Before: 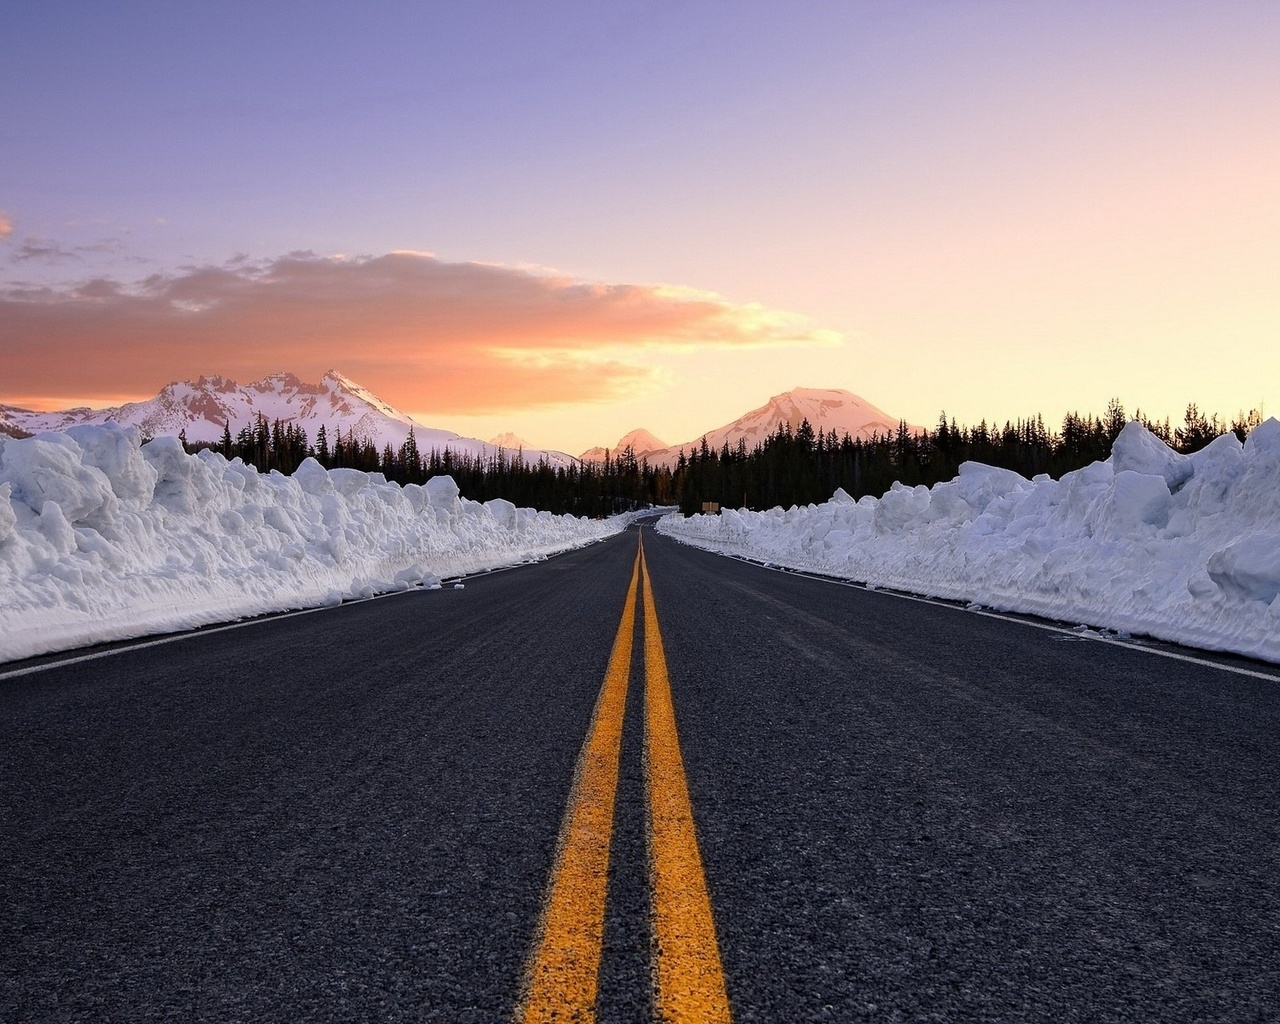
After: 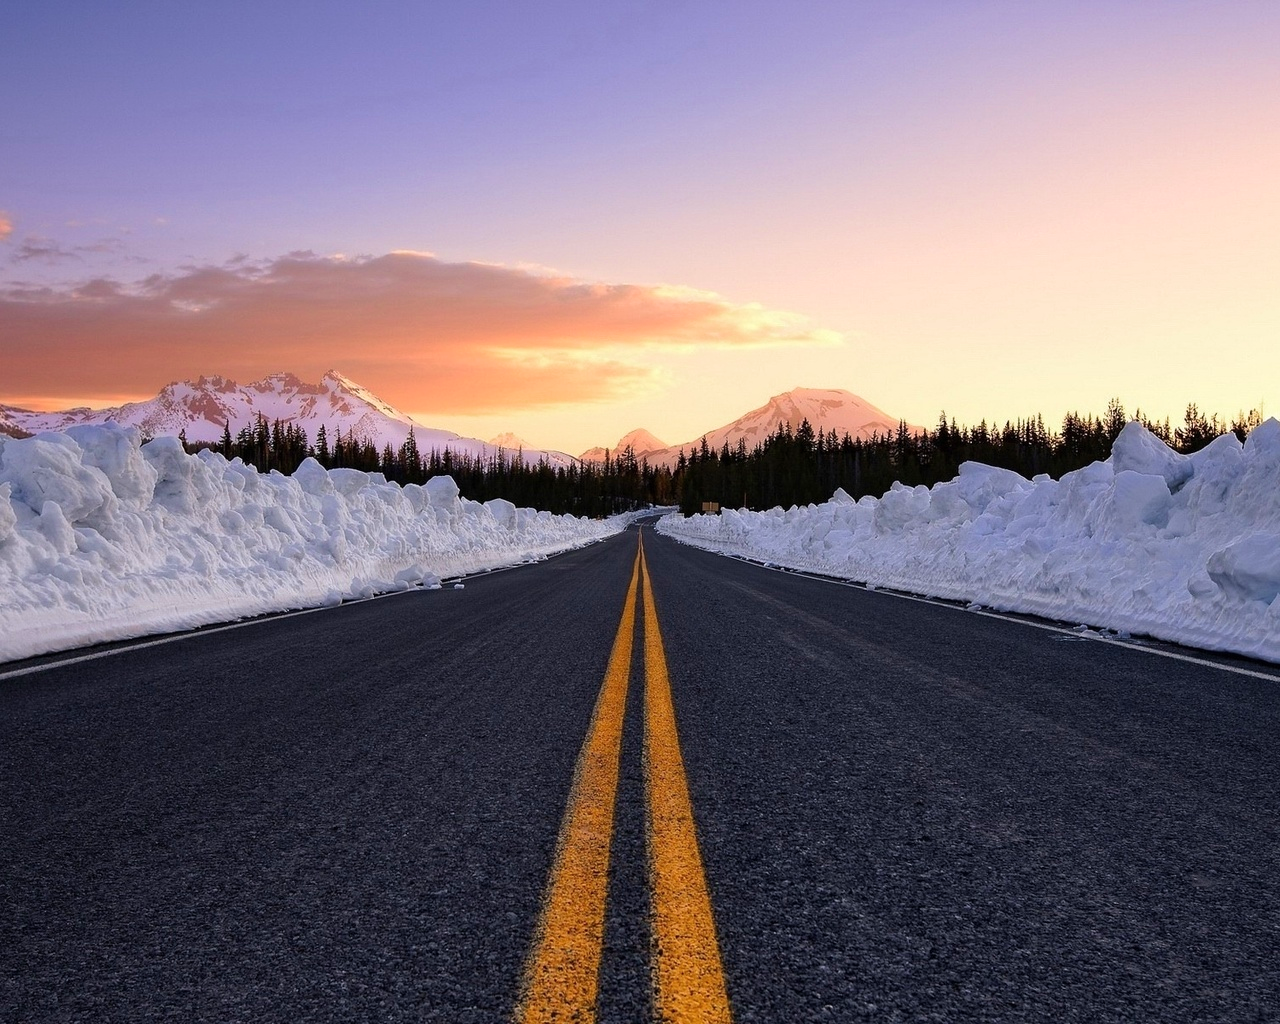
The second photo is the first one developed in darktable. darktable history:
velvia: strength 27.37%
